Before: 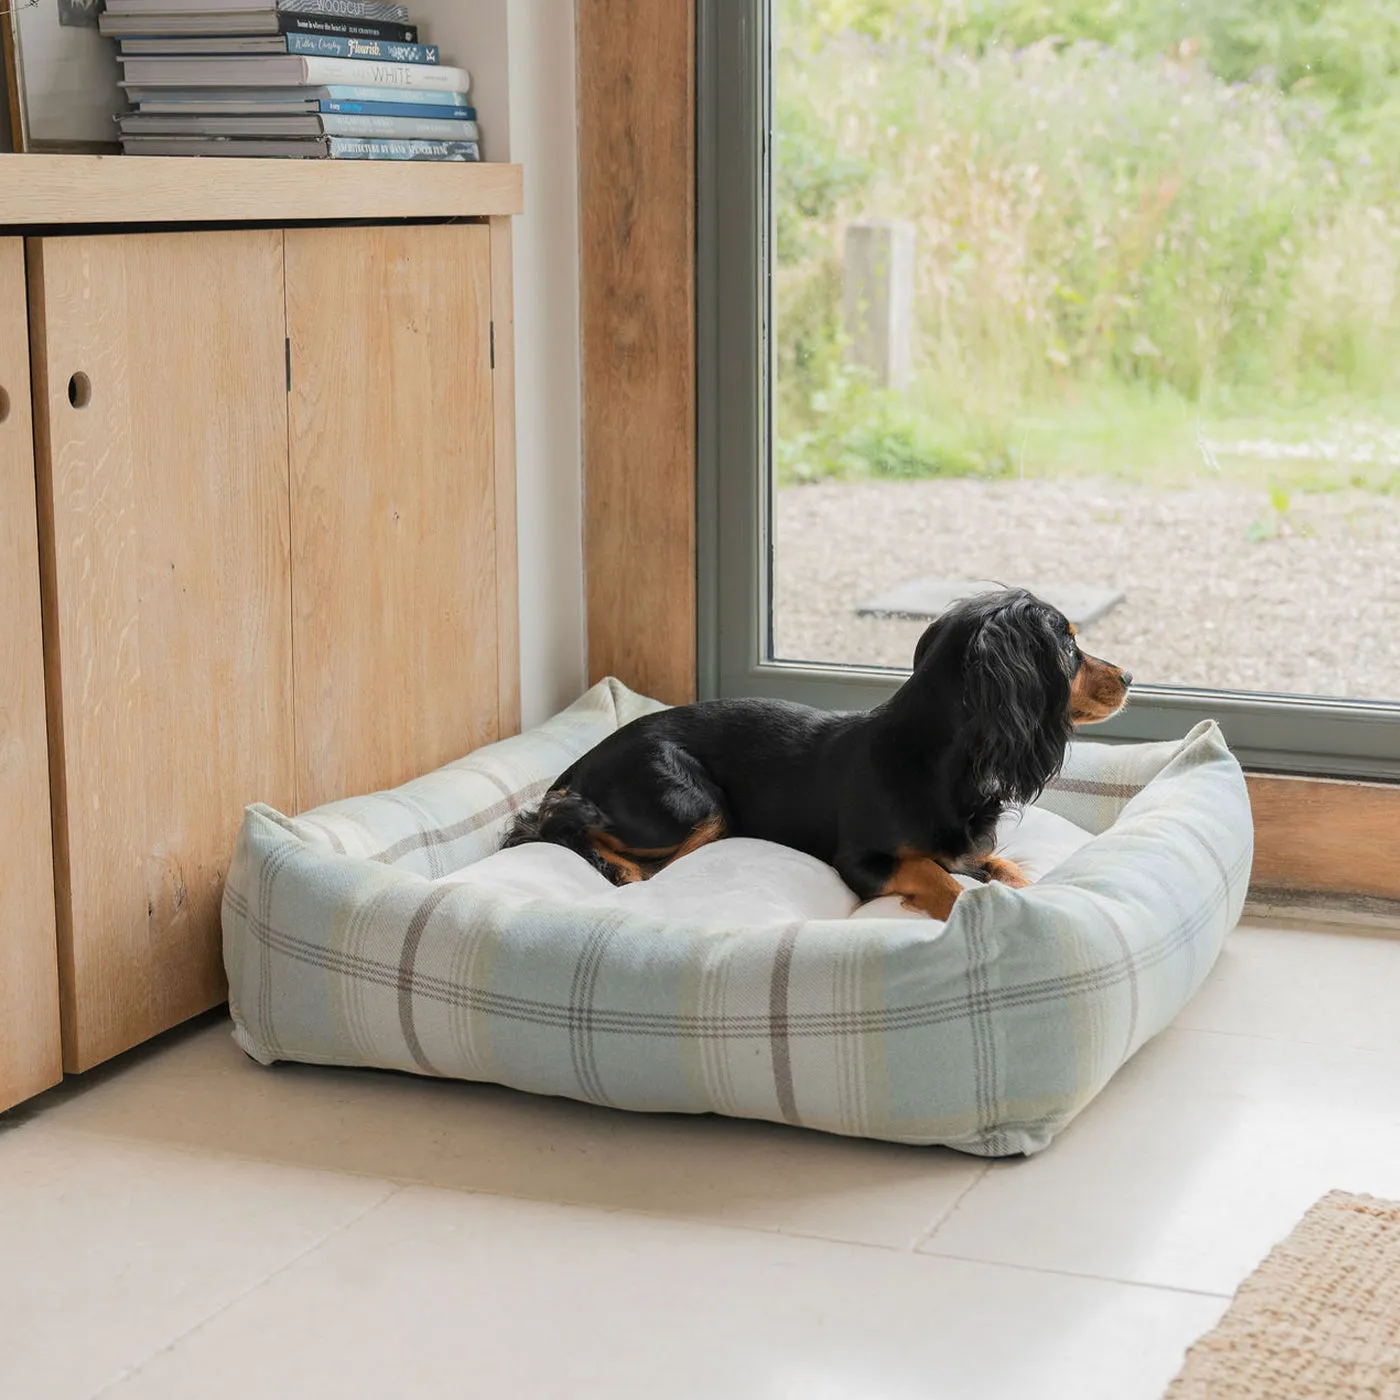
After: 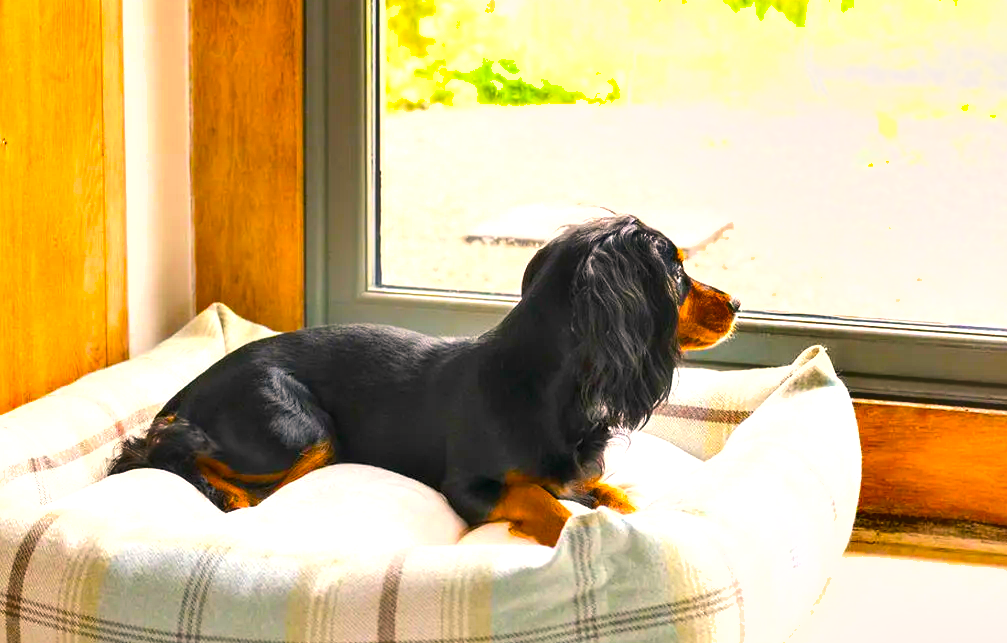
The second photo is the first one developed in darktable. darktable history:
shadows and highlights: shadows 43.43, white point adjustment -1.39, soften with gaussian
exposure: black level correction 0, exposure 1.123 EV, compensate exposure bias true, compensate highlight preservation false
crop and rotate: left 28.002%, top 26.742%, bottom 27.29%
color balance rgb: power › luminance 1.586%, highlights gain › chroma 2.027%, highlights gain › hue 46.6°, perceptual saturation grading › global saturation 63.742%, perceptual saturation grading › highlights 49.812%, perceptual saturation grading › shadows 29.929%, global vibrance 20%
